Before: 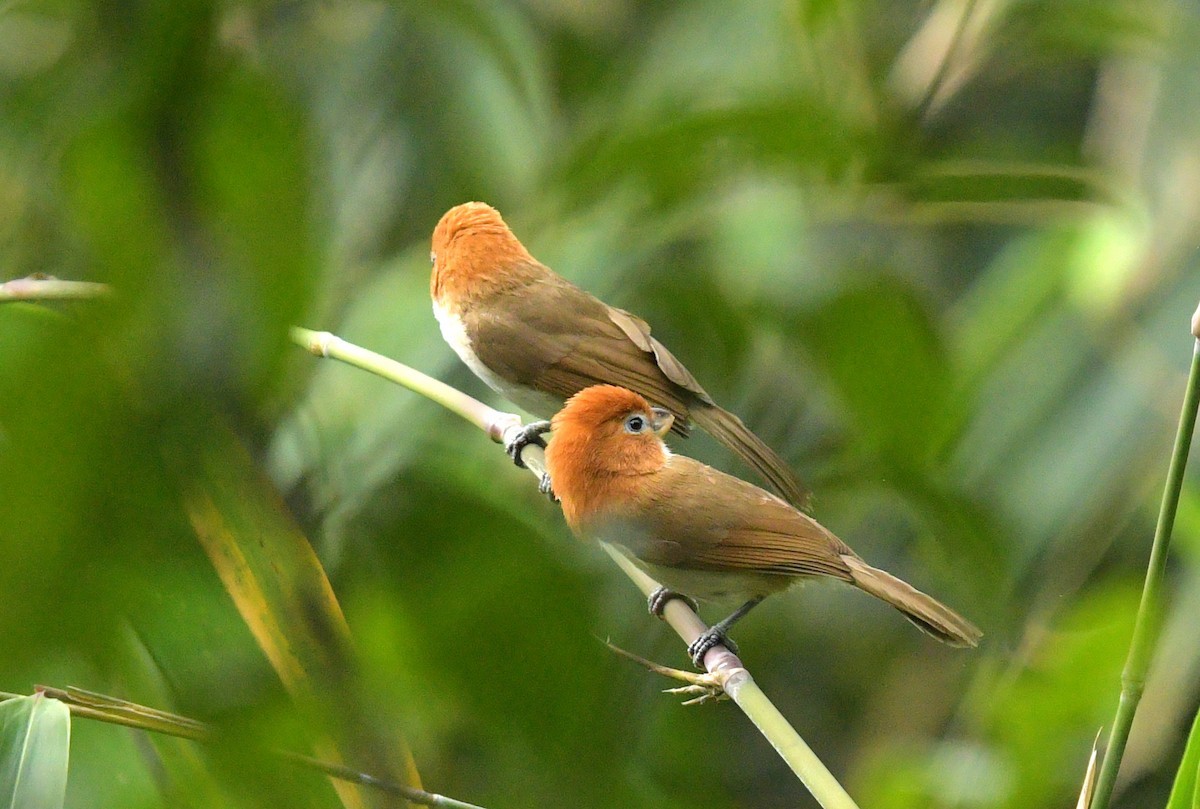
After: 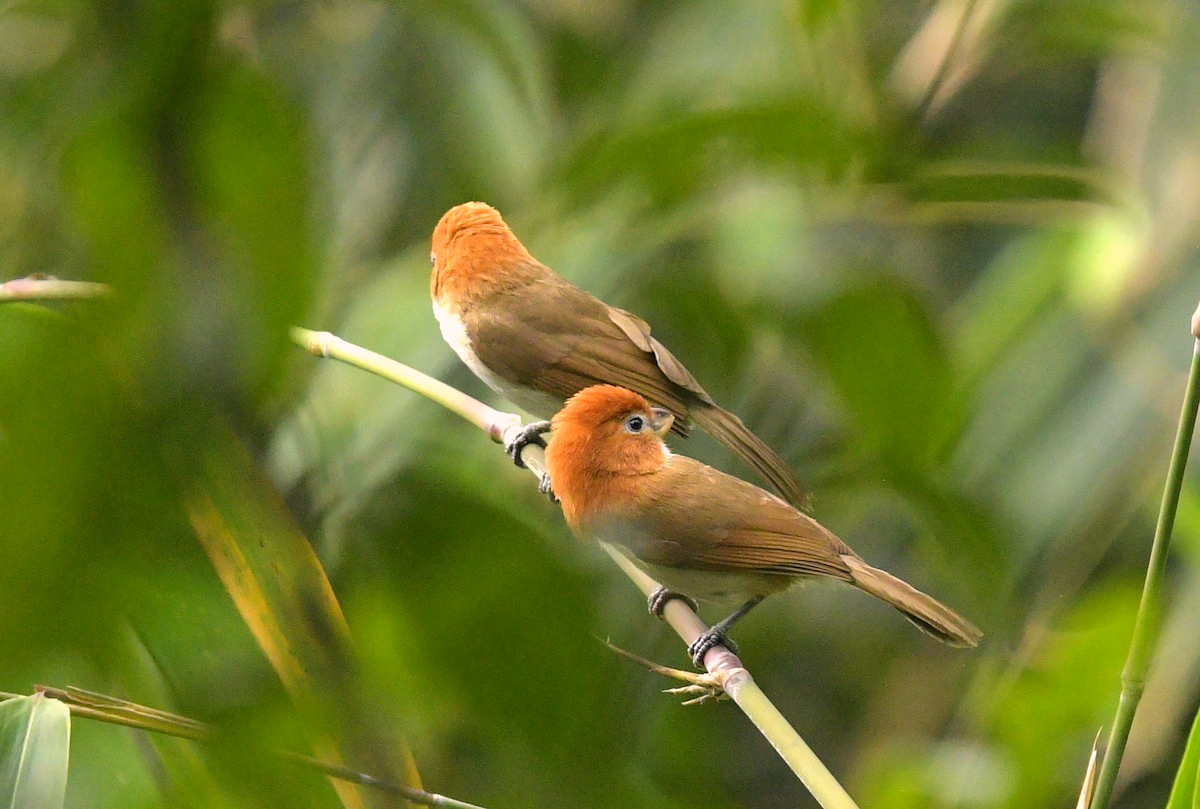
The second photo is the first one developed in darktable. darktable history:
color correction: highlights a* 7.91, highlights b* 4.08
